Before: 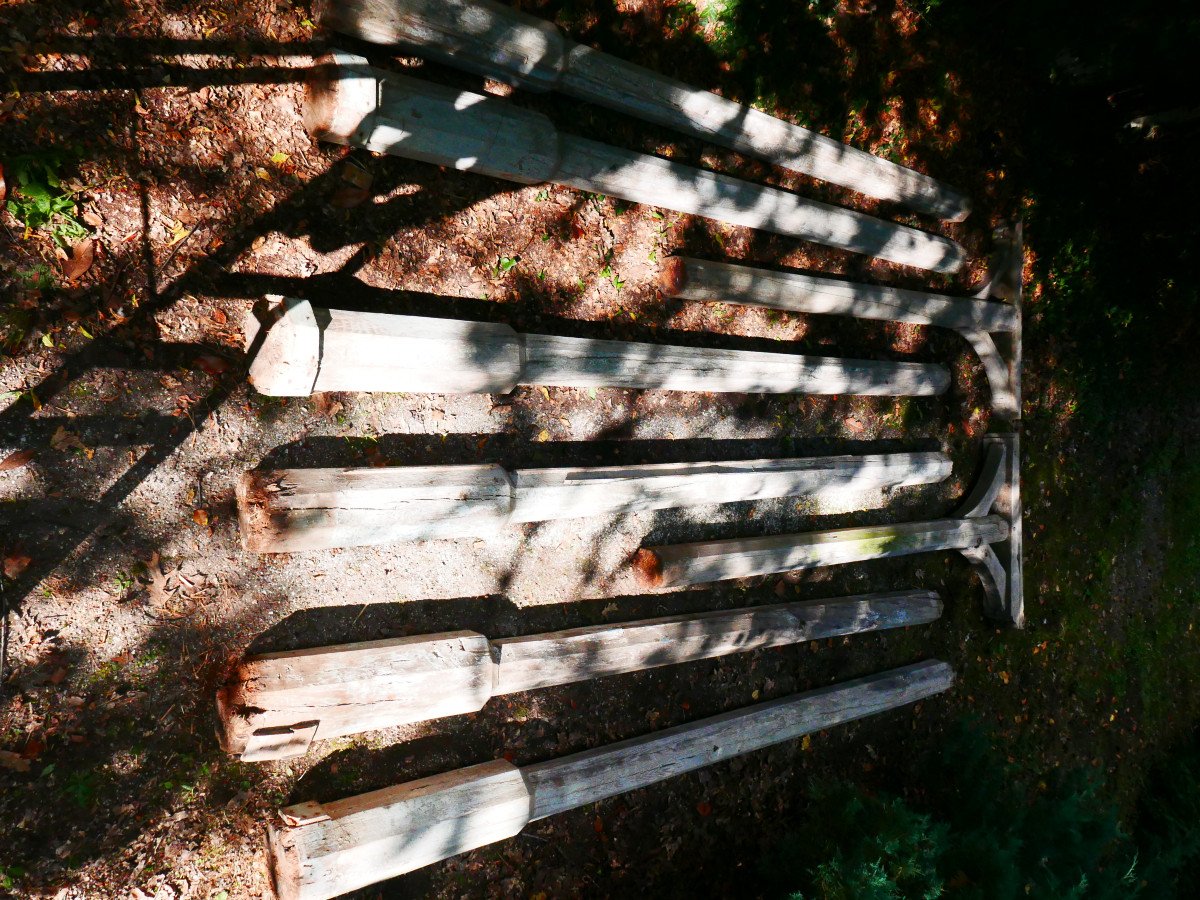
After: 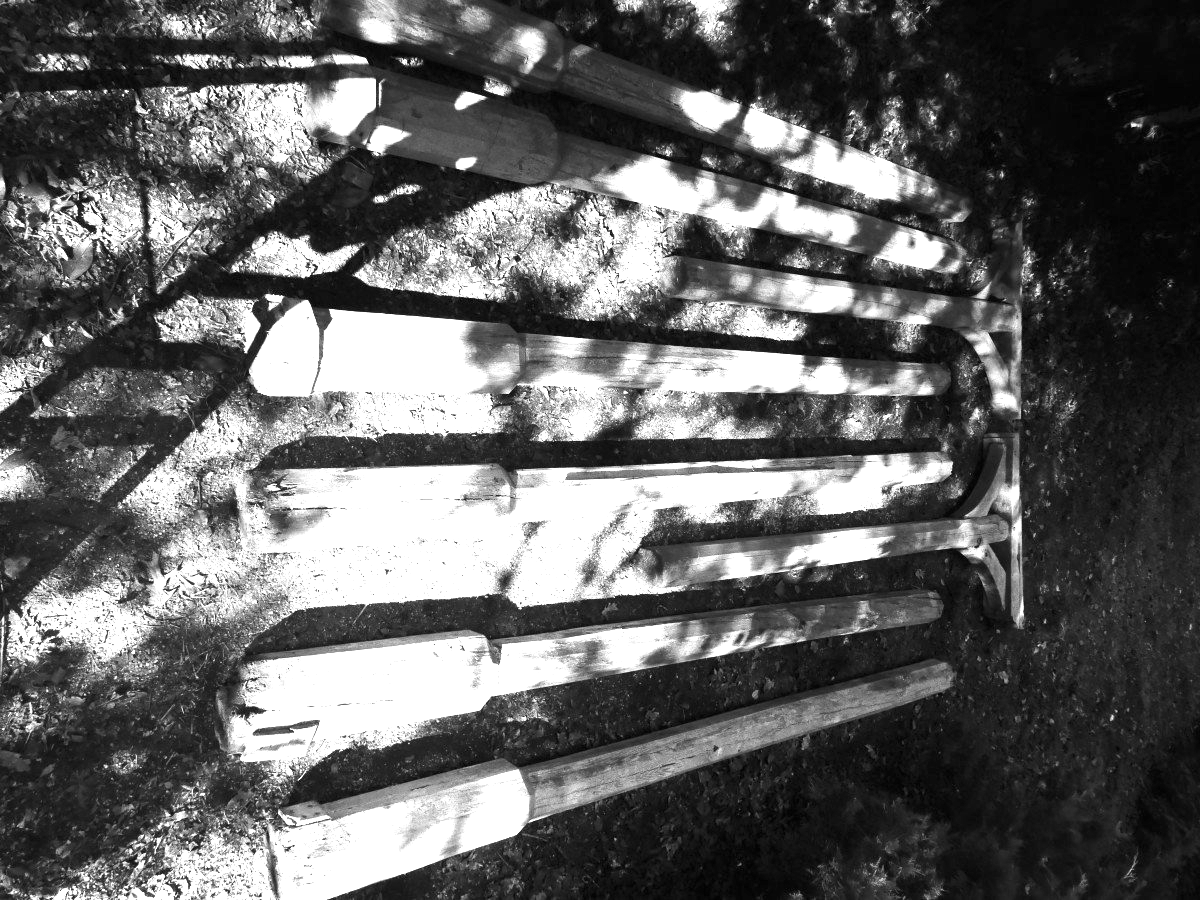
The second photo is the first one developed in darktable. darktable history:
monochrome: a 32, b 64, size 2.3
exposure: black level correction 0, exposure 1.1 EV, compensate exposure bias true, compensate highlight preservation false
